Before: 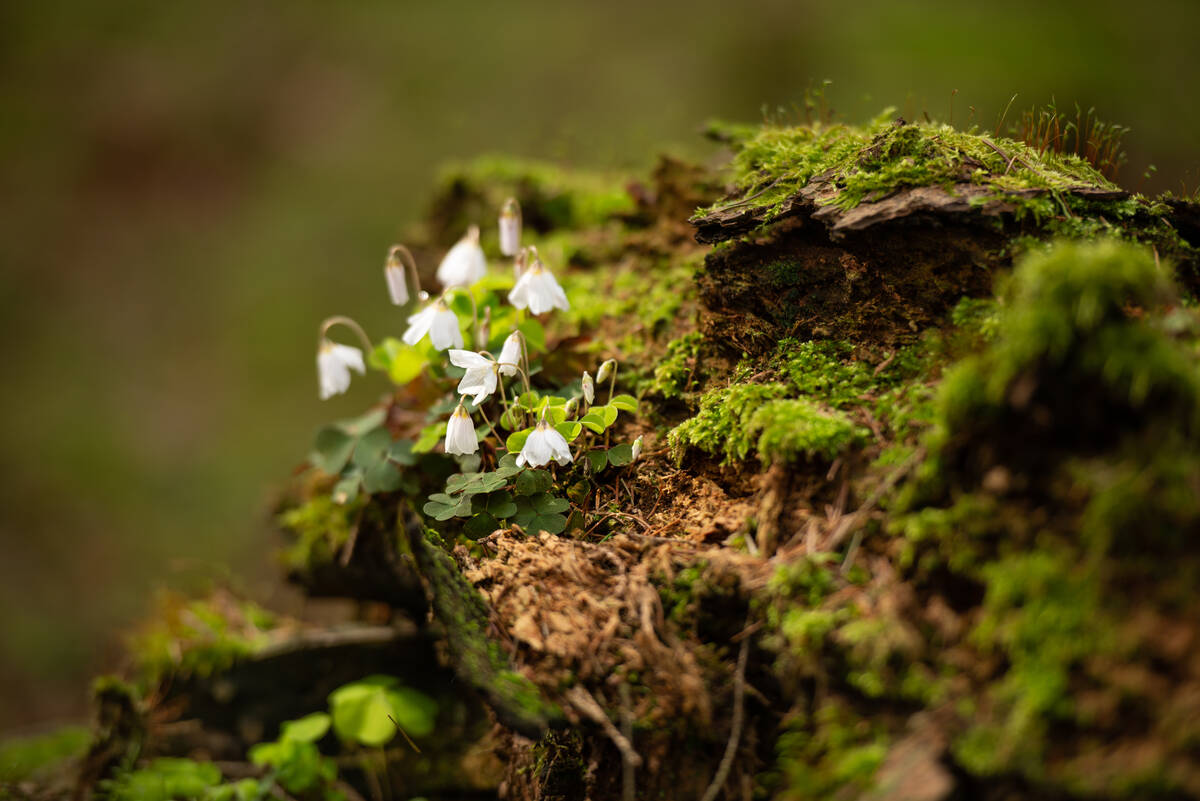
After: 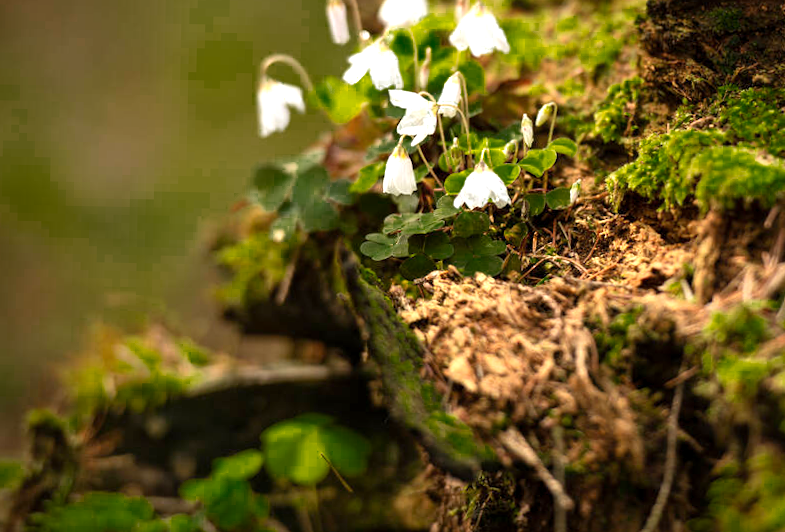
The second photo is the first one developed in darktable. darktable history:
levels: white 99.91%, levels [0, 0.476, 0.951]
exposure: black level correction 0.001, exposure 0.5 EV, compensate highlight preservation false
crop and rotate: angle -1.13°, left 3.788%, top 31.57%, right 28.809%
color zones: curves: ch0 [(0.25, 0.5) (0.347, 0.092) (0.75, 0.5)]; ch1 [(0.25, 0.5) (0.33, 0.51) (0.75, 0.5)]
